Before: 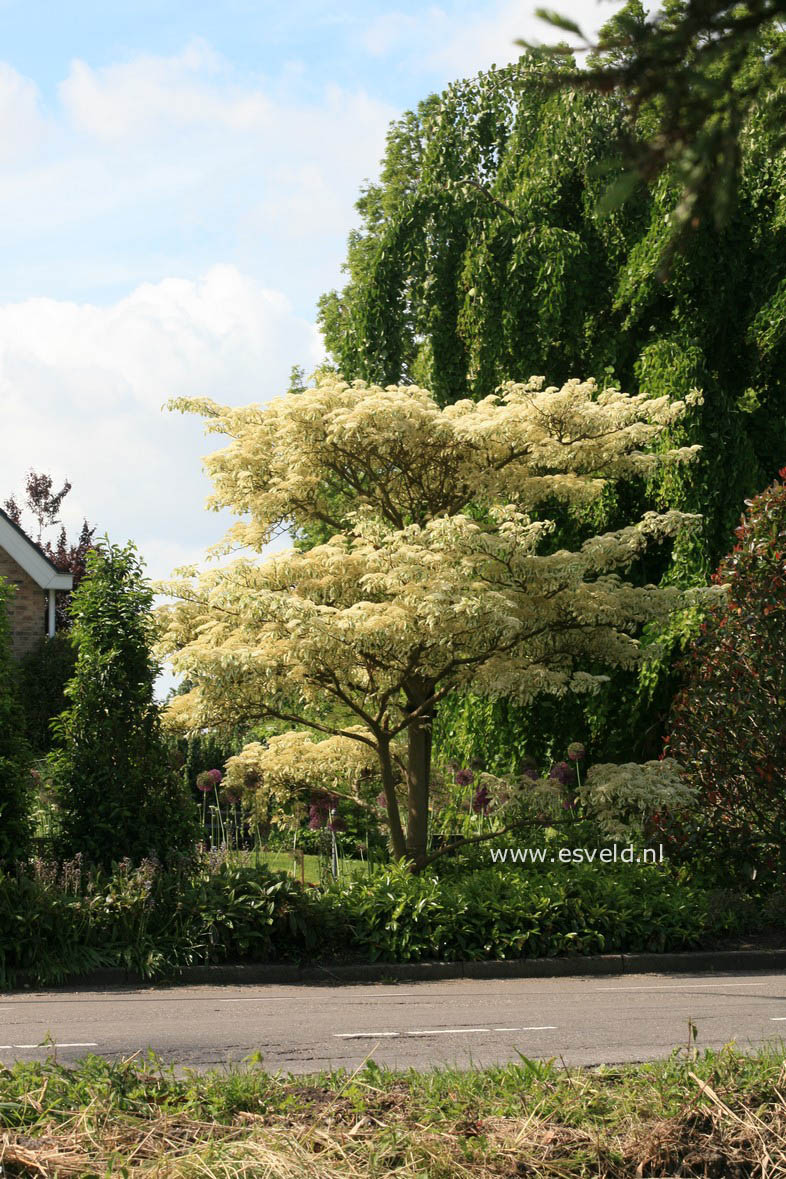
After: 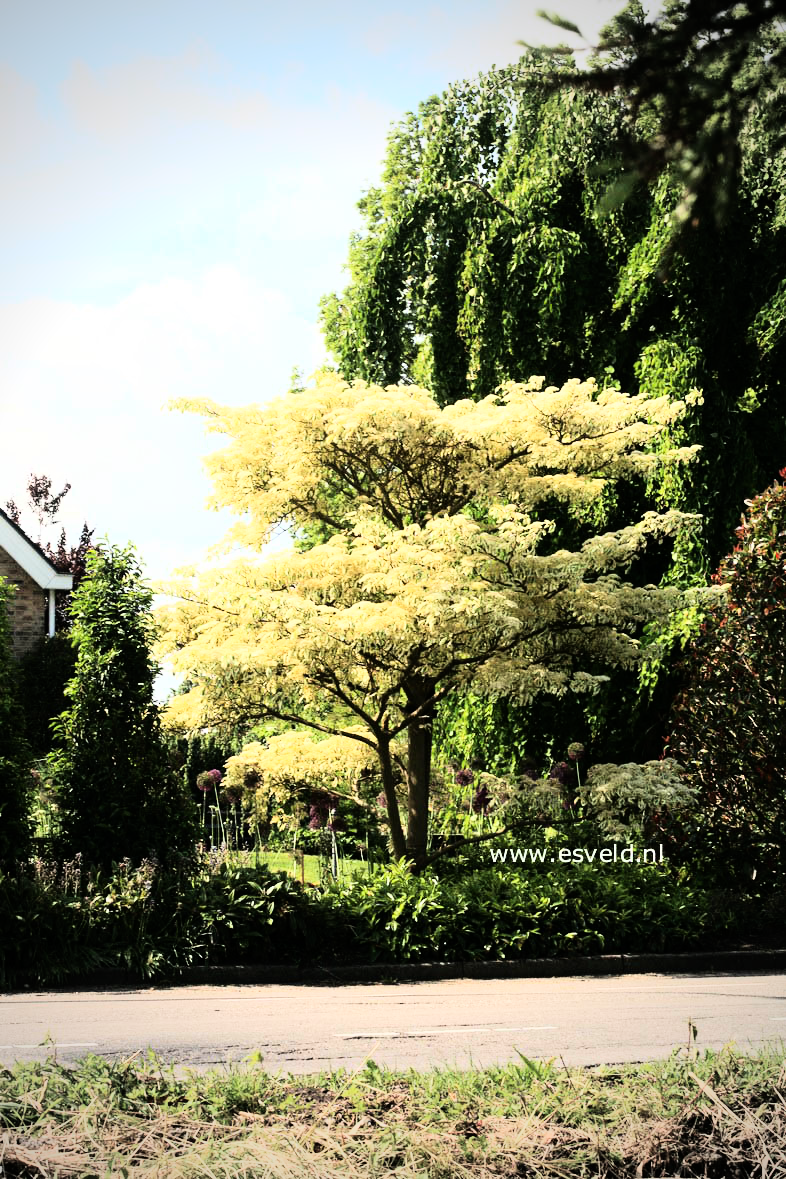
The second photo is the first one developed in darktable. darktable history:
vignetting: fall-off start 71.74%
rgb curve: curves: ch0 [(0, 0) (0.21, 0.15) (0.24, 0.21) (0.5, 0.75) (0.75, 0.96) (0.89, 0.99) (1, 1)]; ch1 [(0, 0.02) (0.21, 0.13) (0.25, 0.2) (0.5, 0.67) (0.75, 0.9) (0.89, 0.97) (1, 1)]; ch2 [(0, 0.02) (0.21, 0.13) (0.25, 0.2) (0.5, 0.67) (0.75, 0.9) (0.89, 0.97) (1, 1)], compensate middle gray true
